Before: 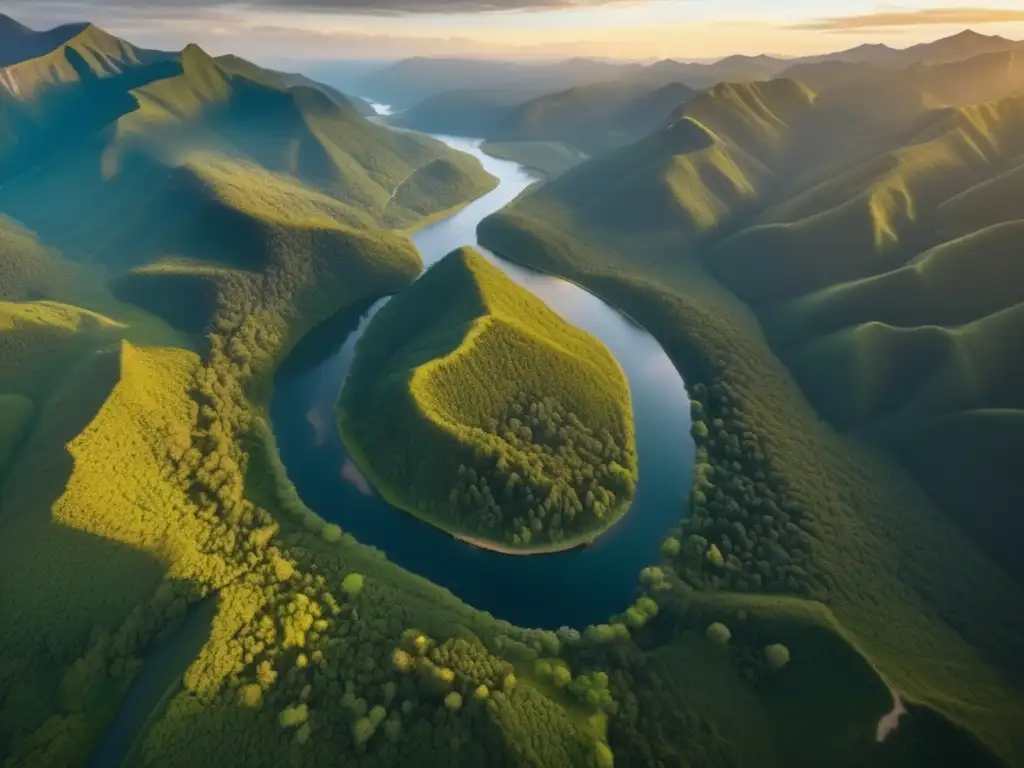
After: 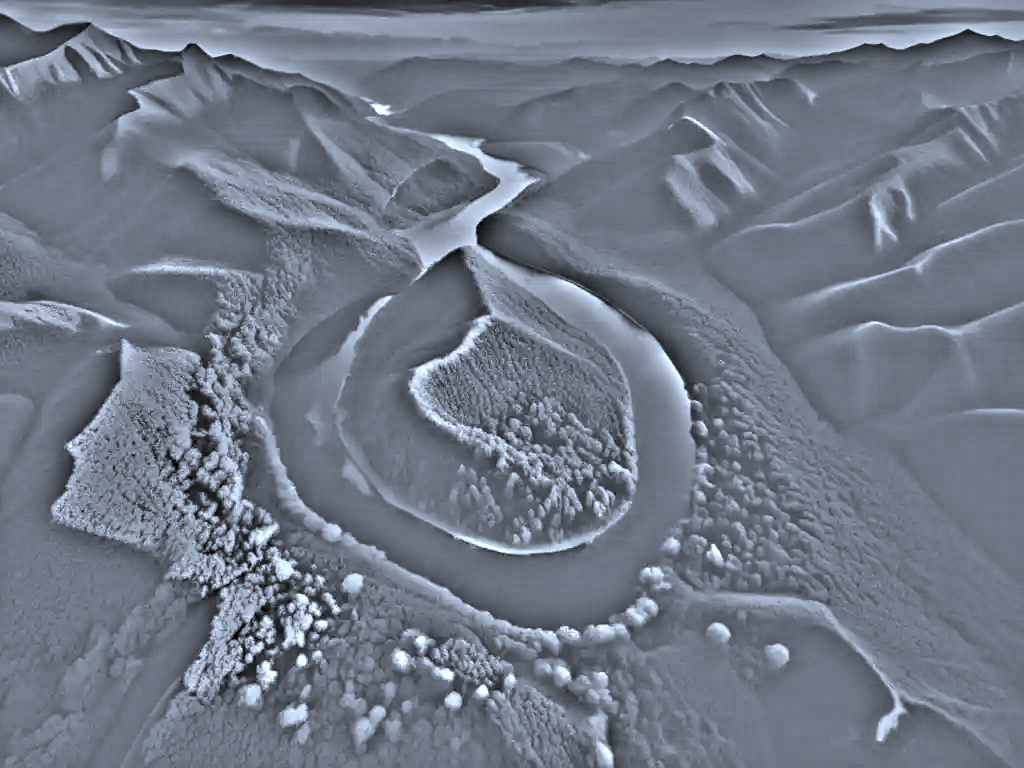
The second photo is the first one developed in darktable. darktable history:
color correction: highlights a* -2.24, highlights b* -18.1
sharpen: amount 0.2
highpass: on, module defaults
